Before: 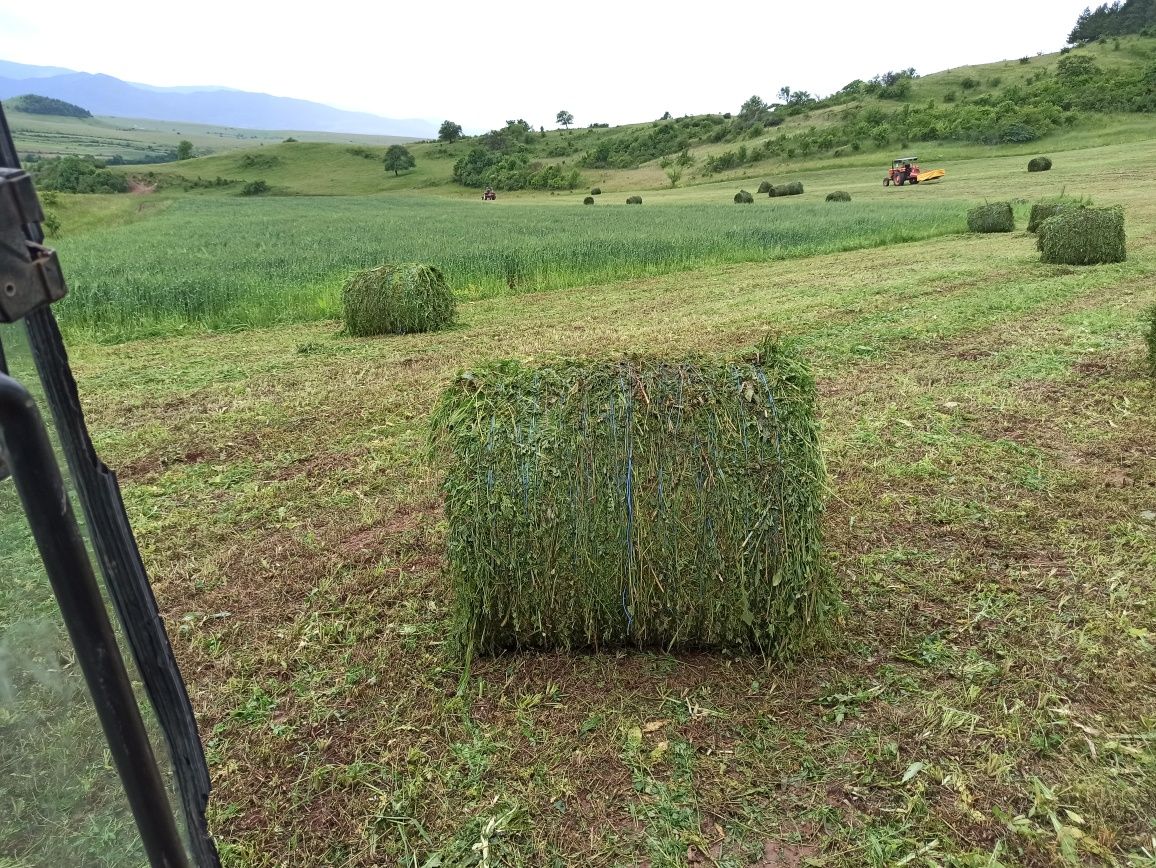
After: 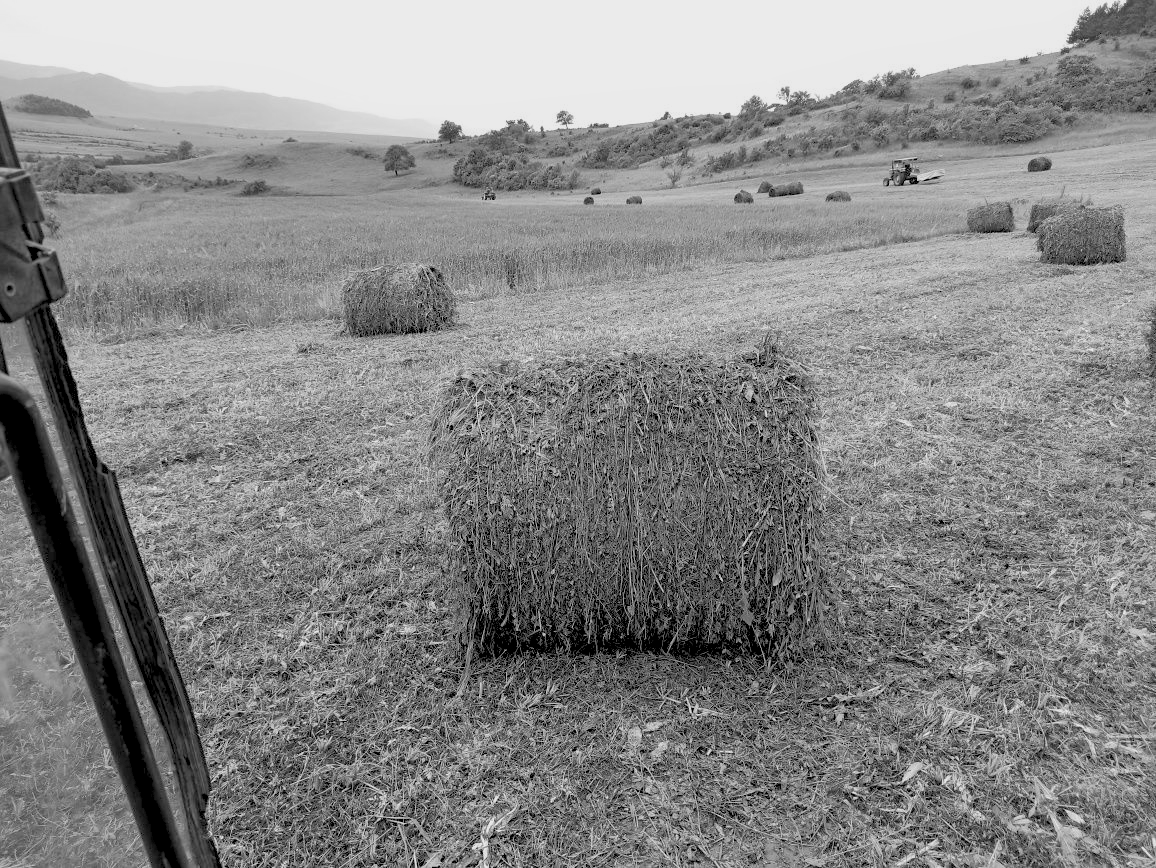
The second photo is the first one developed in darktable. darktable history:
rgb levels: preserve colors sum RGB, levels [[0.038, 0.433, 0.934], [0, 0.5, 1], [0, 0.5, 1]]
white balance: red 1, blue 1
contrast brightness saturation: saturation 0.13
monochrome: on, module defaults
